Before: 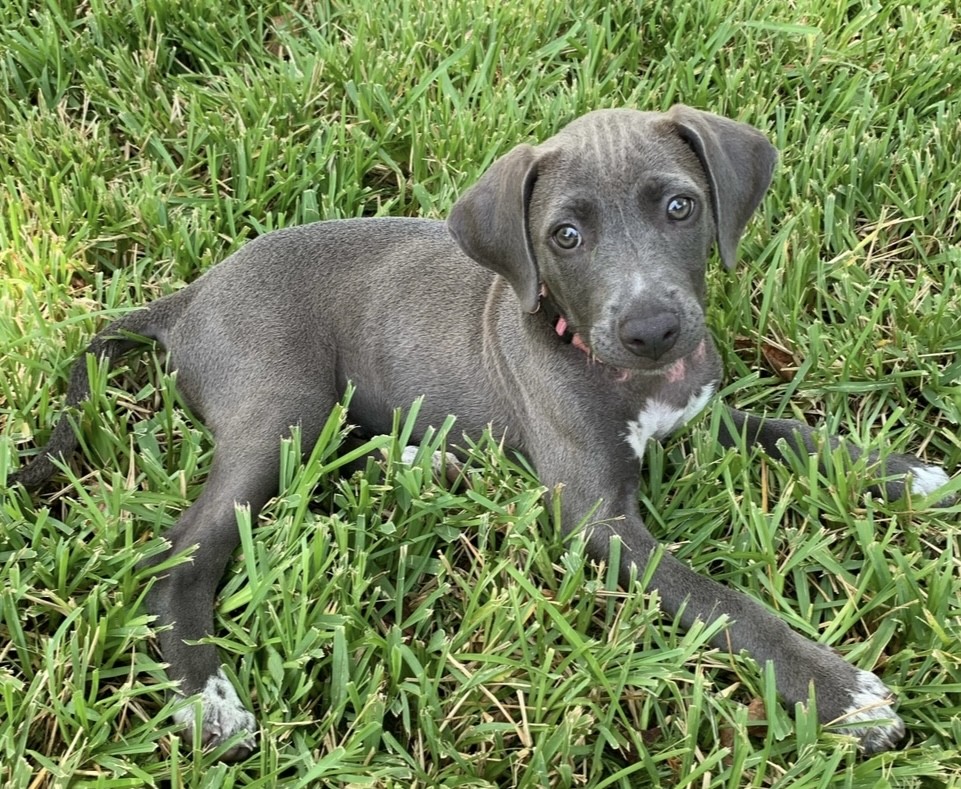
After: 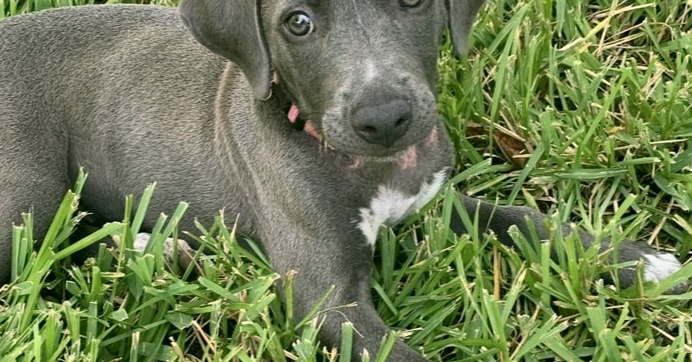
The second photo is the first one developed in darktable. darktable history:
color correction: highlights a* 4.02, highlights b* 4.98, shadows a* -7.55, shadows b* 4.98
crop and rotate: left 27.938%, top 27.046%, bottom 27.046%
